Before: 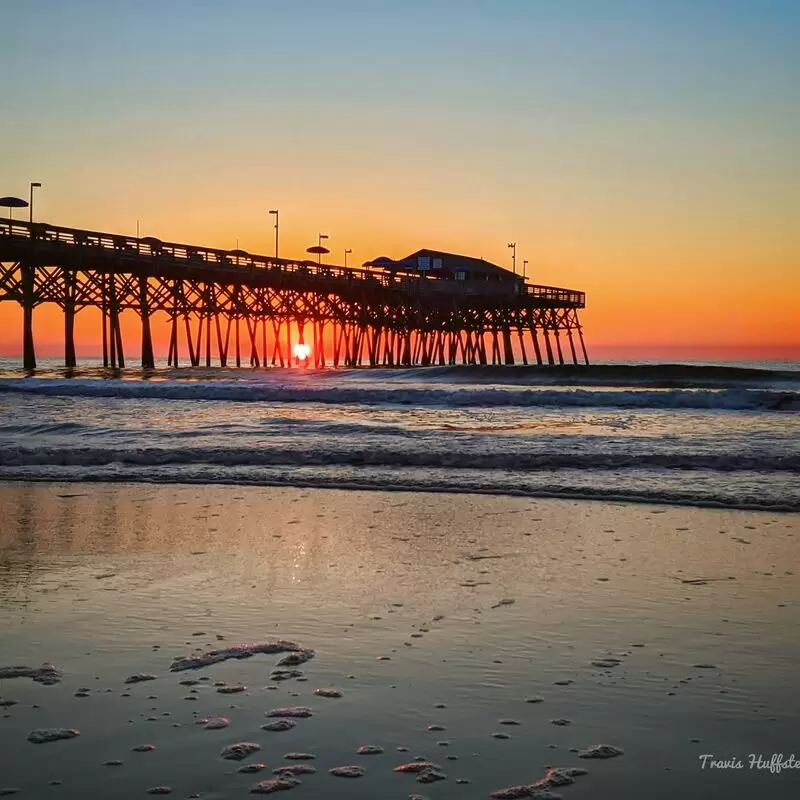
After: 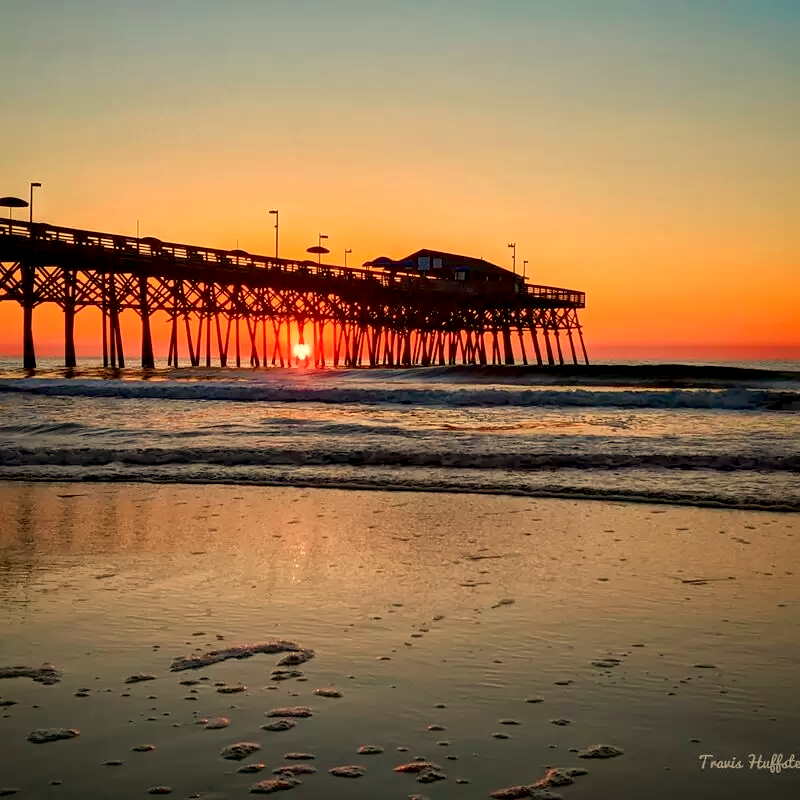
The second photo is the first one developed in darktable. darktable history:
white balance: red 1.138, green 0.996, blue 0.812
exposure: black level correction 0.009, compensate highlight preservation false
